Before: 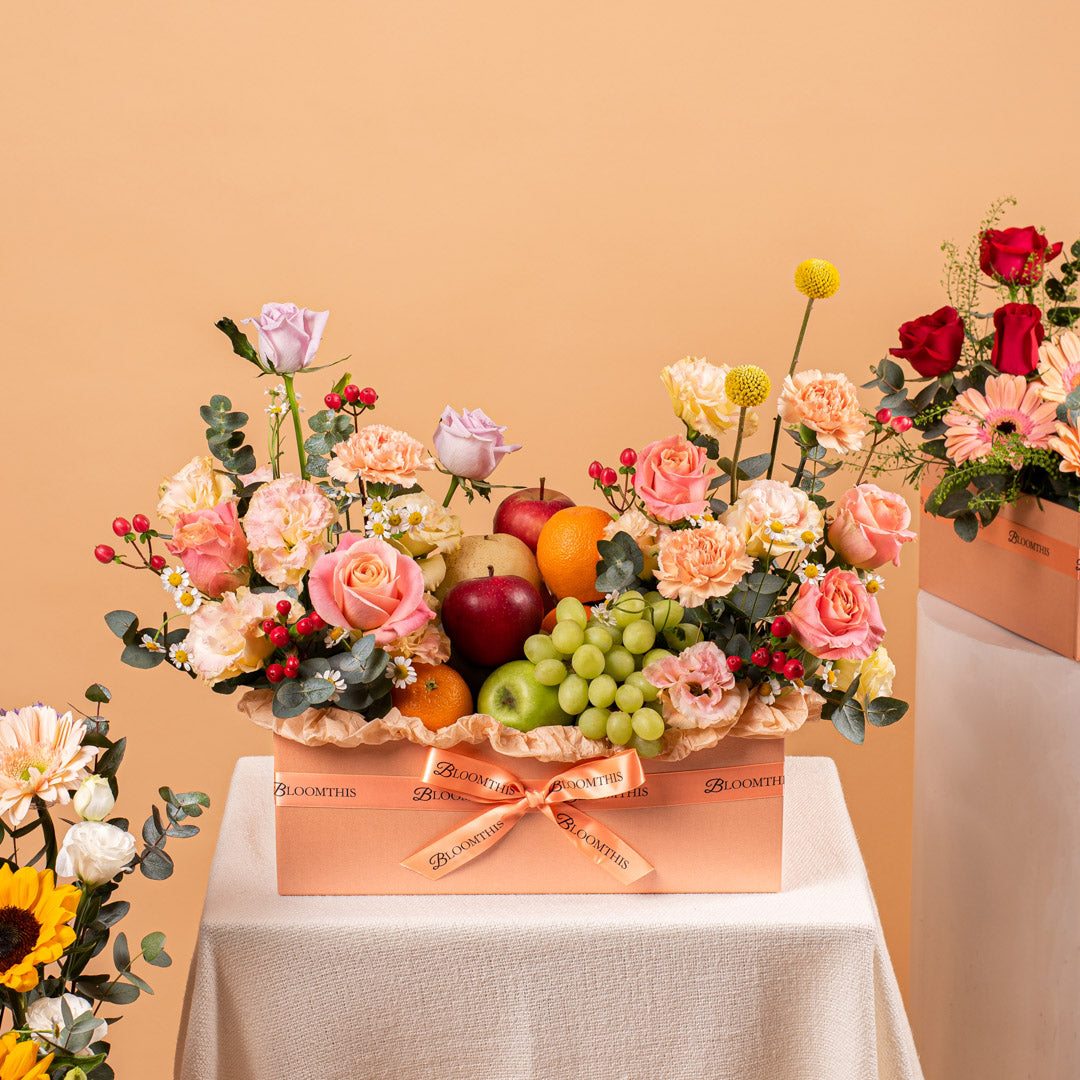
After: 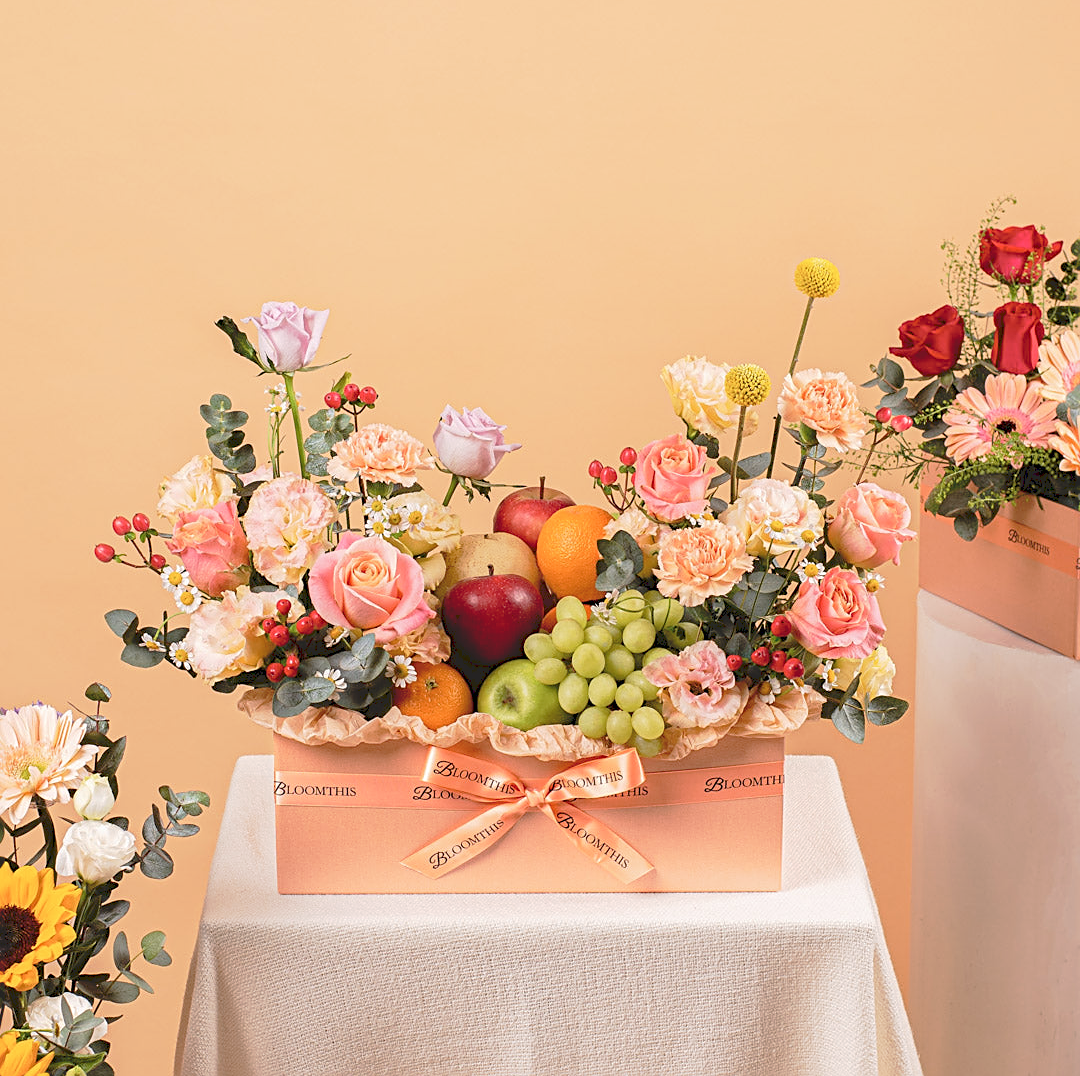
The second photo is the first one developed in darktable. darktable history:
crop: top 0.133%, bottom 0.178%
local contrast: mode bilateral grid, contrast 99, coarseness 100, detail 92%, midtone range 0.2
sharpen: on, module defaults
tone curve: curves: ch0 [(0, 0) (0.003, 0.132) (0.011, 0.13) (0.025, 0.134) (0.044, 0.138) (0.069, 0.154) (0.1, 0.17) (0.136, 0.198) (0.177, 0.25) (0.224, 0.308) (0.277, 0.371) (0.335, 0.432) (0.399, 0.491) (0.468, 0.55) (0.543, 0.612) (0.623, 0.679) (0.709, 0.766) (0.801, 0.842) (0.898, 0.912) (1, 1)], preserve colors none
